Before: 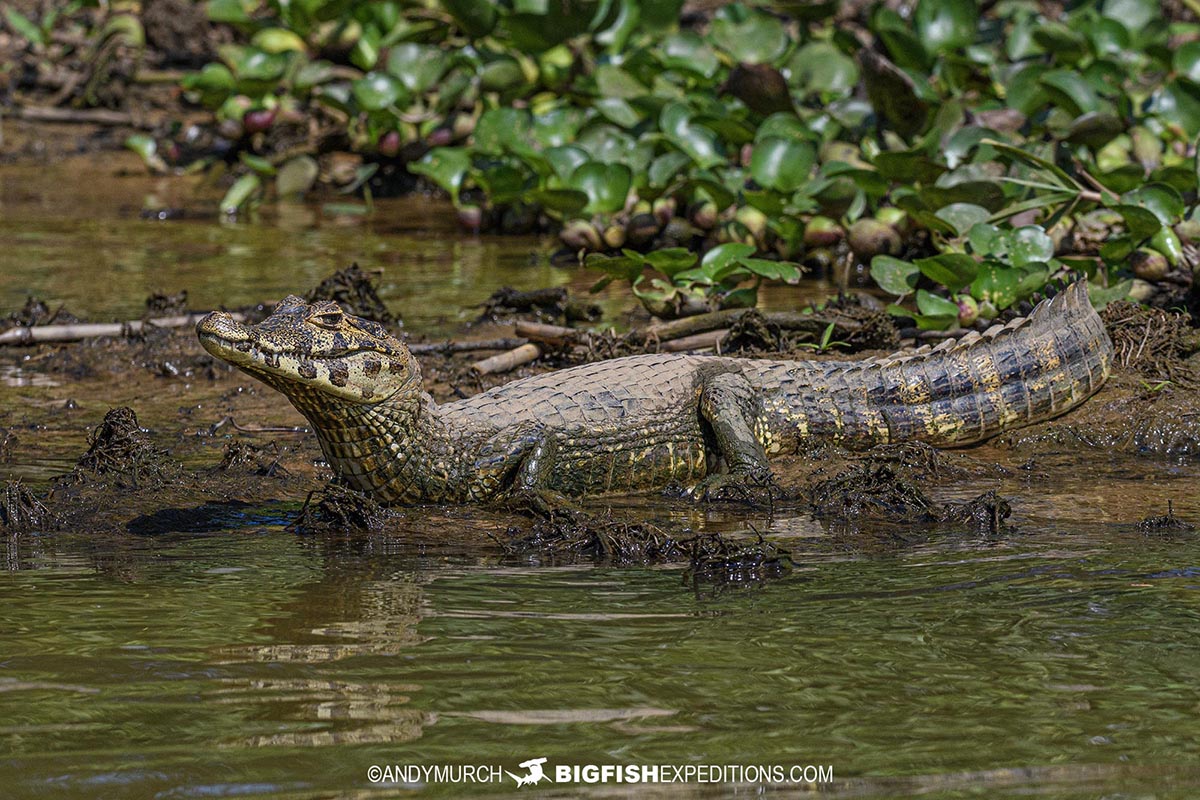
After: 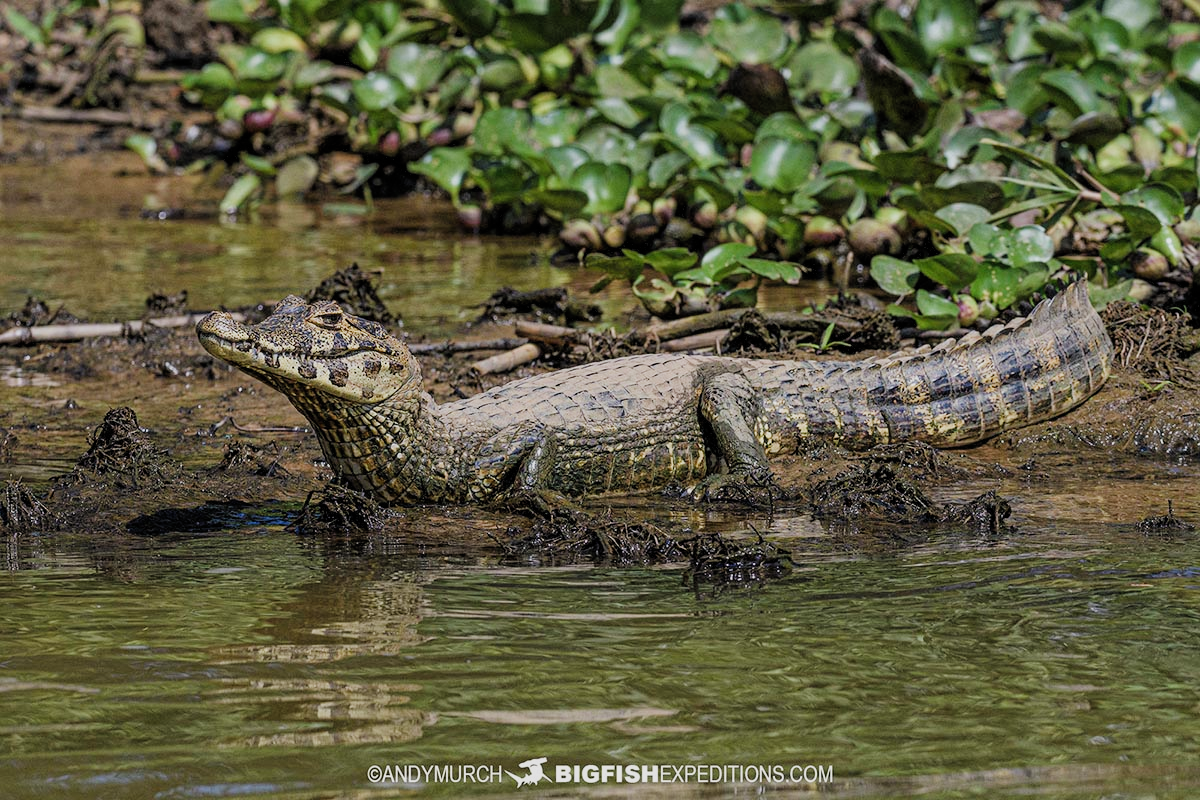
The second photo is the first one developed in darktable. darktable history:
filmic rgb: black relative exposure -7.65 EV, white relative exposure 4.56 EV, hardness 3.61, add noise in highlights 0, preserve chrominance max RGB, color science v3 (2019), use custom middle-gray values true, contrast in highlights soft
exposure: black level correction 0.001, exposure 0.498 EV, compensate exposure bias true, compensate highlight preservation false
